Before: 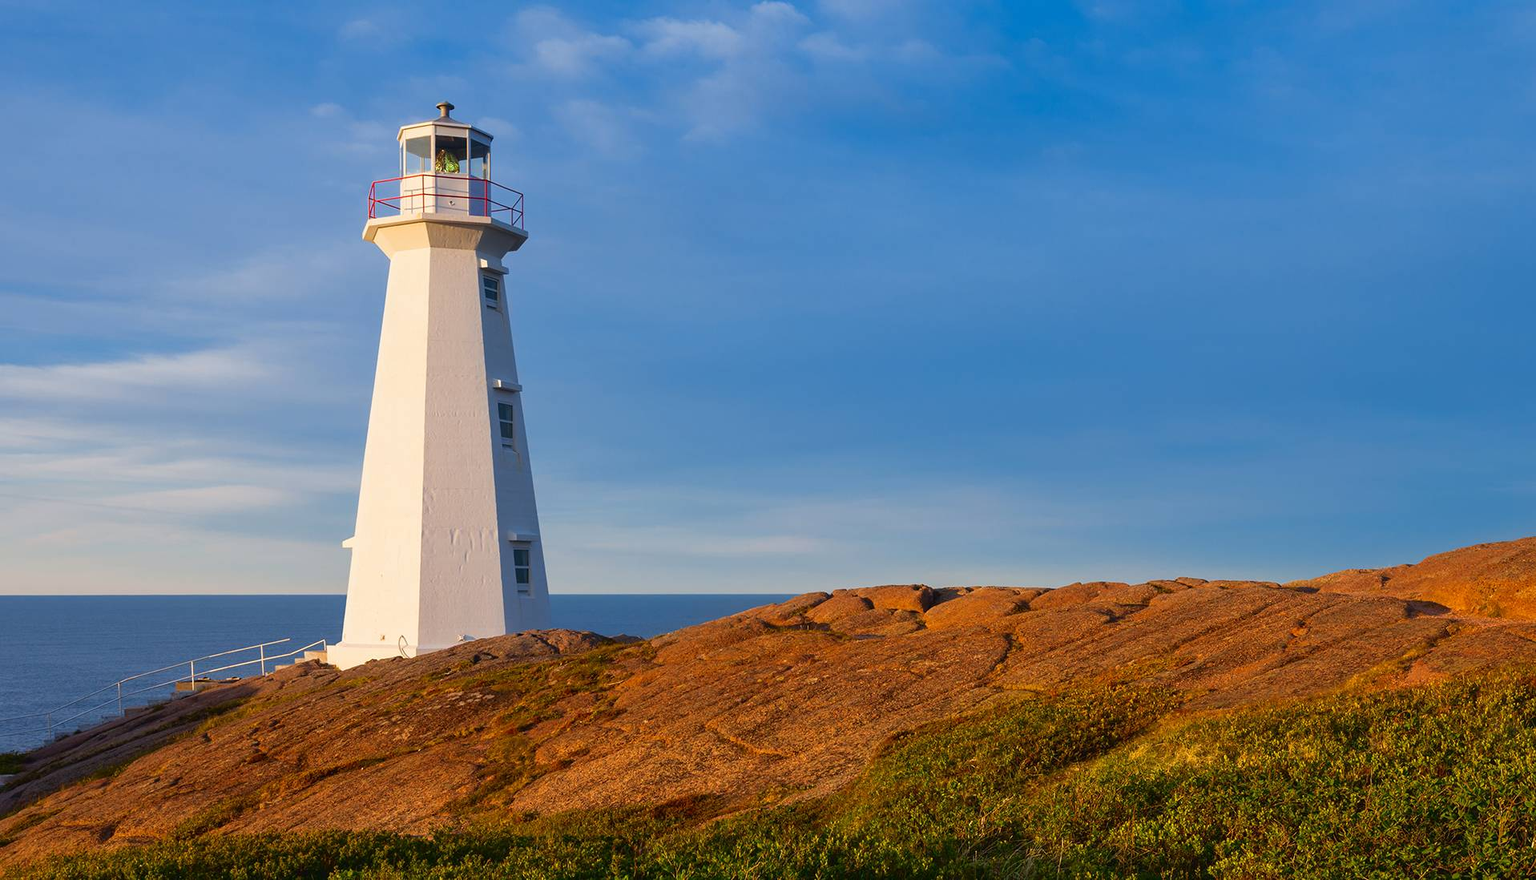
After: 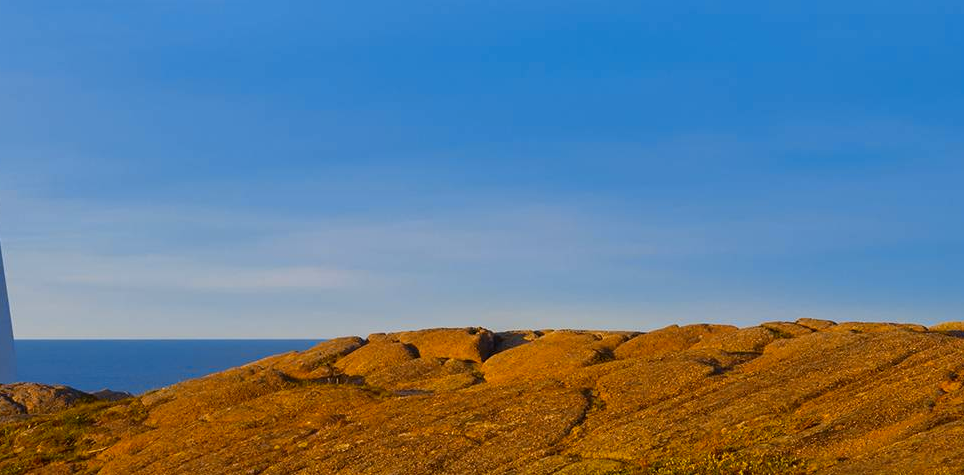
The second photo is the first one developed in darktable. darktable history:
crop: left 35.03%, top 36.625%, right 14.663%, bottom 20.057%
color contrast: green-magenta contrast 0.85, blue-yellow contrast 1.25, unbound 0
